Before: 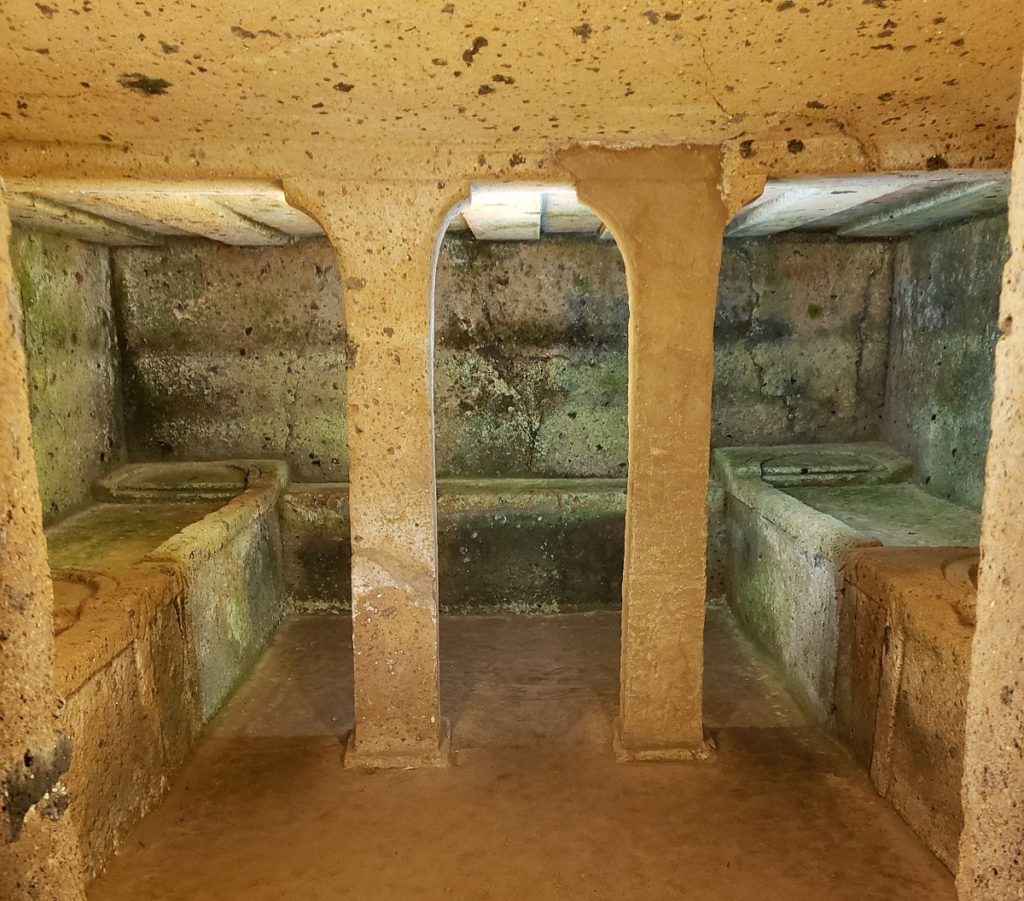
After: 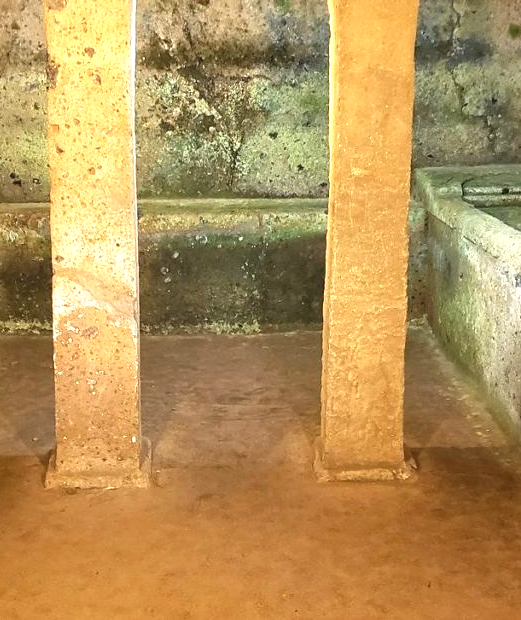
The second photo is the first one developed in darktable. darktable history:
crop and rotate: left 29.237%, top 31.152%, right 19.807%
exposure: black level correction 0, exposure 1.2 EV, compensate highlight preservation false
